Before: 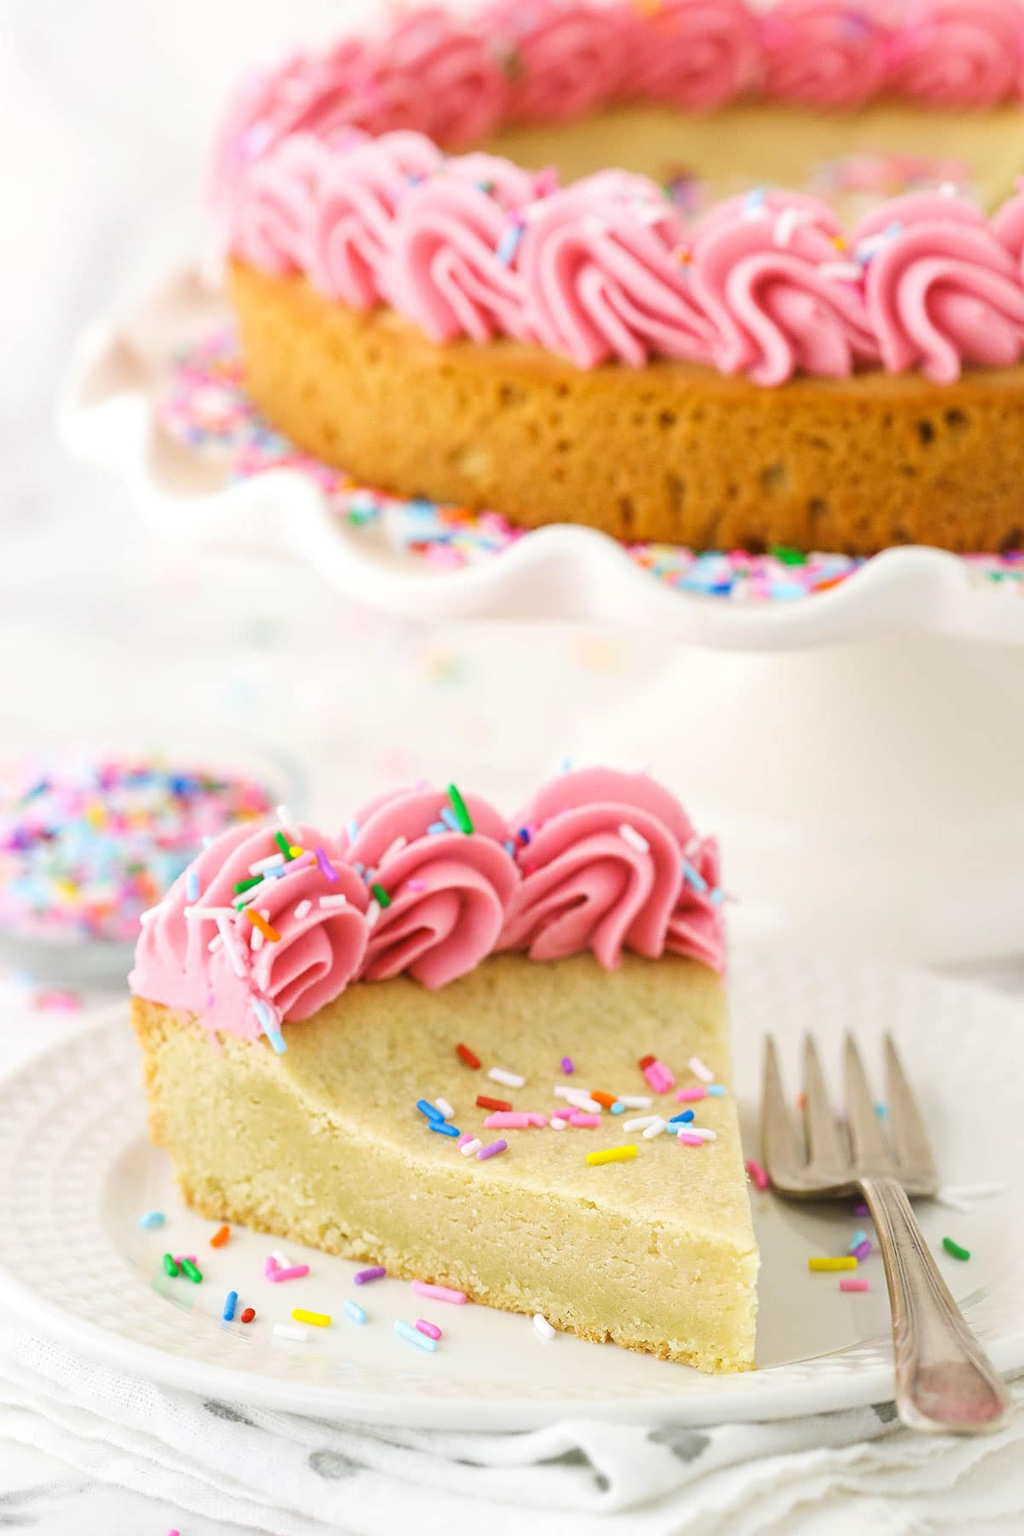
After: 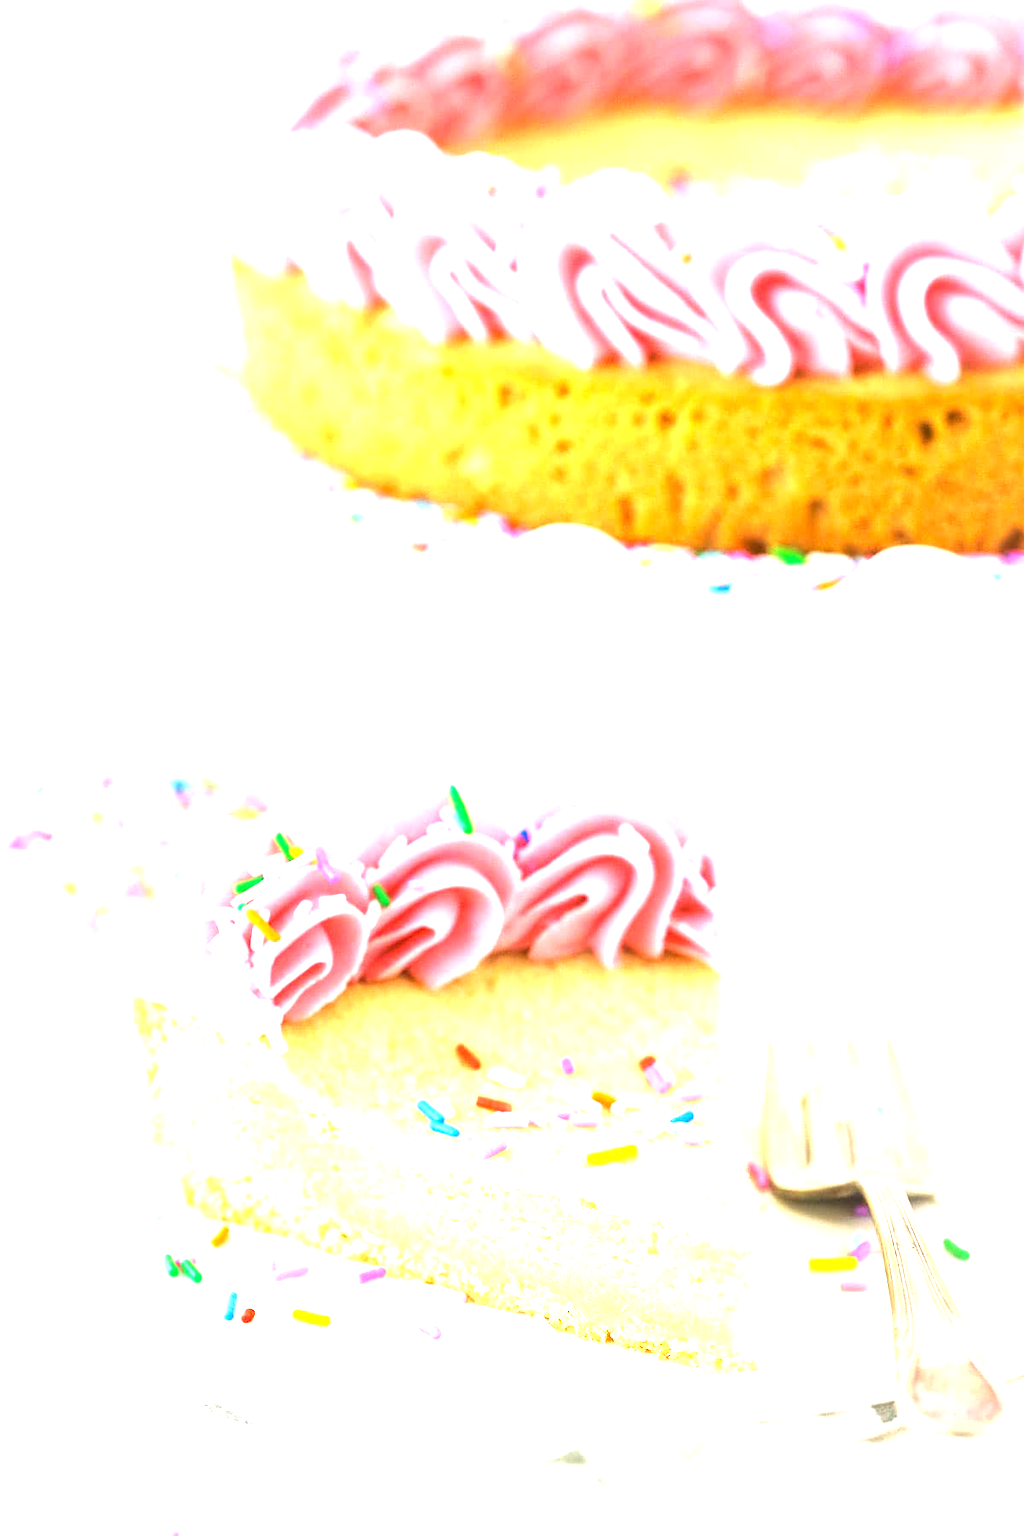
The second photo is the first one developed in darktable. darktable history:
exposure: black level correction 0.001, exposure 1.822 EV, compensate highlight preservation false
